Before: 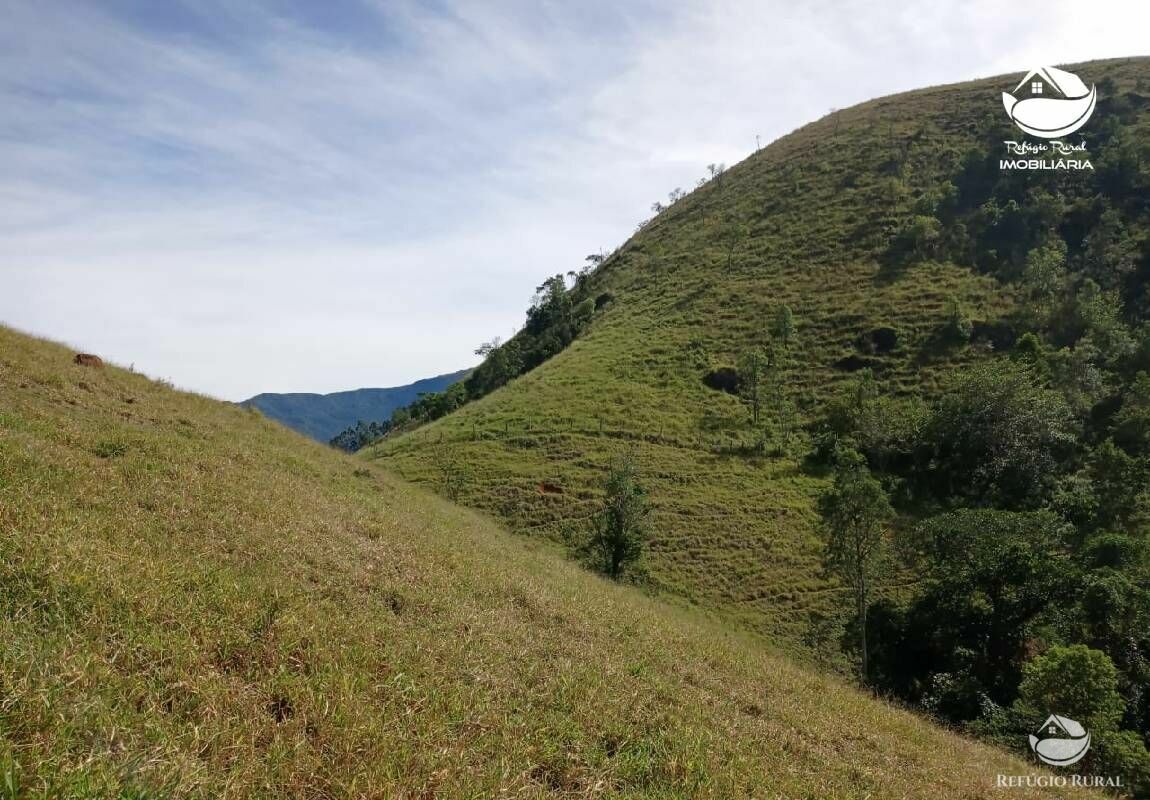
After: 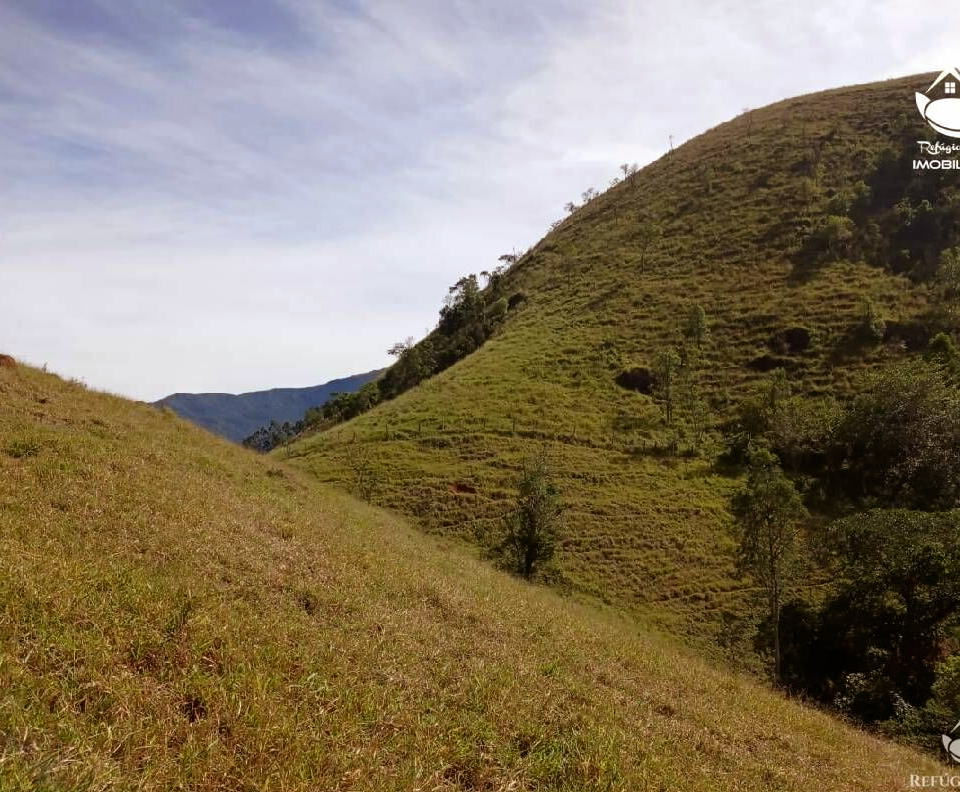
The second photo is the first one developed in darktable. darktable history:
crop: left 7.598%, right 7.873%
rgb levels: mode RGB, independent channels, levels [[0, 0.5, 1], [0, 0.521, 1], [0, 0.536, 1]]
